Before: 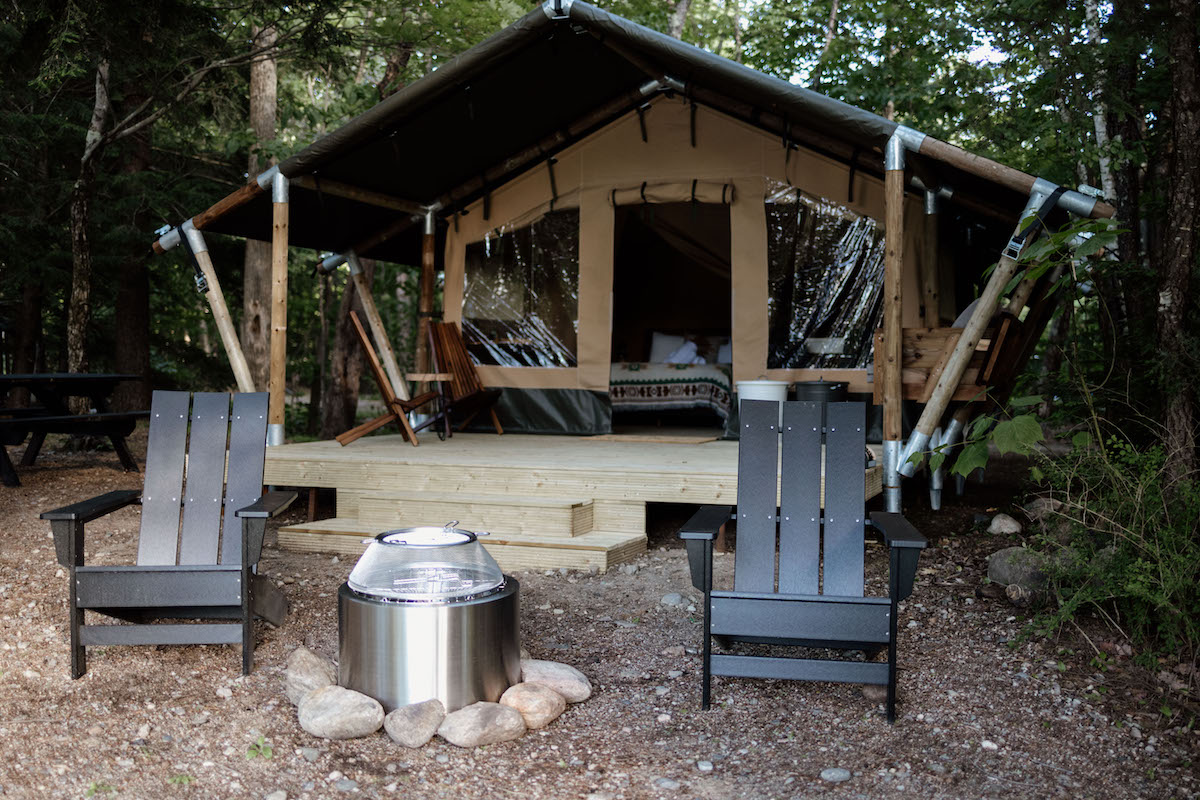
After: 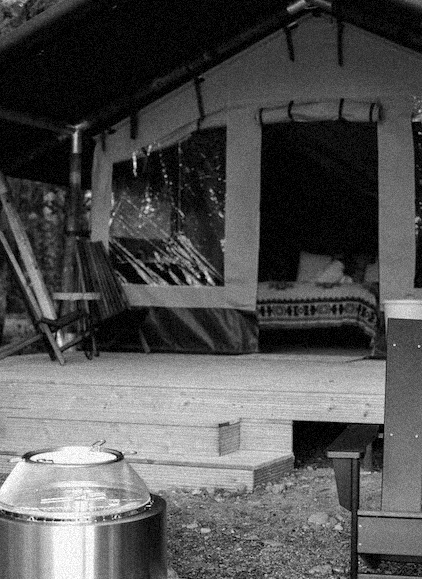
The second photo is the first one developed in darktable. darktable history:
grain: strength 35%, mid-tones bias 0%
monochrome: size 1
crop and rotate: left 29.476%, top 10.214%, right 35.32%, bottom 17.333%
